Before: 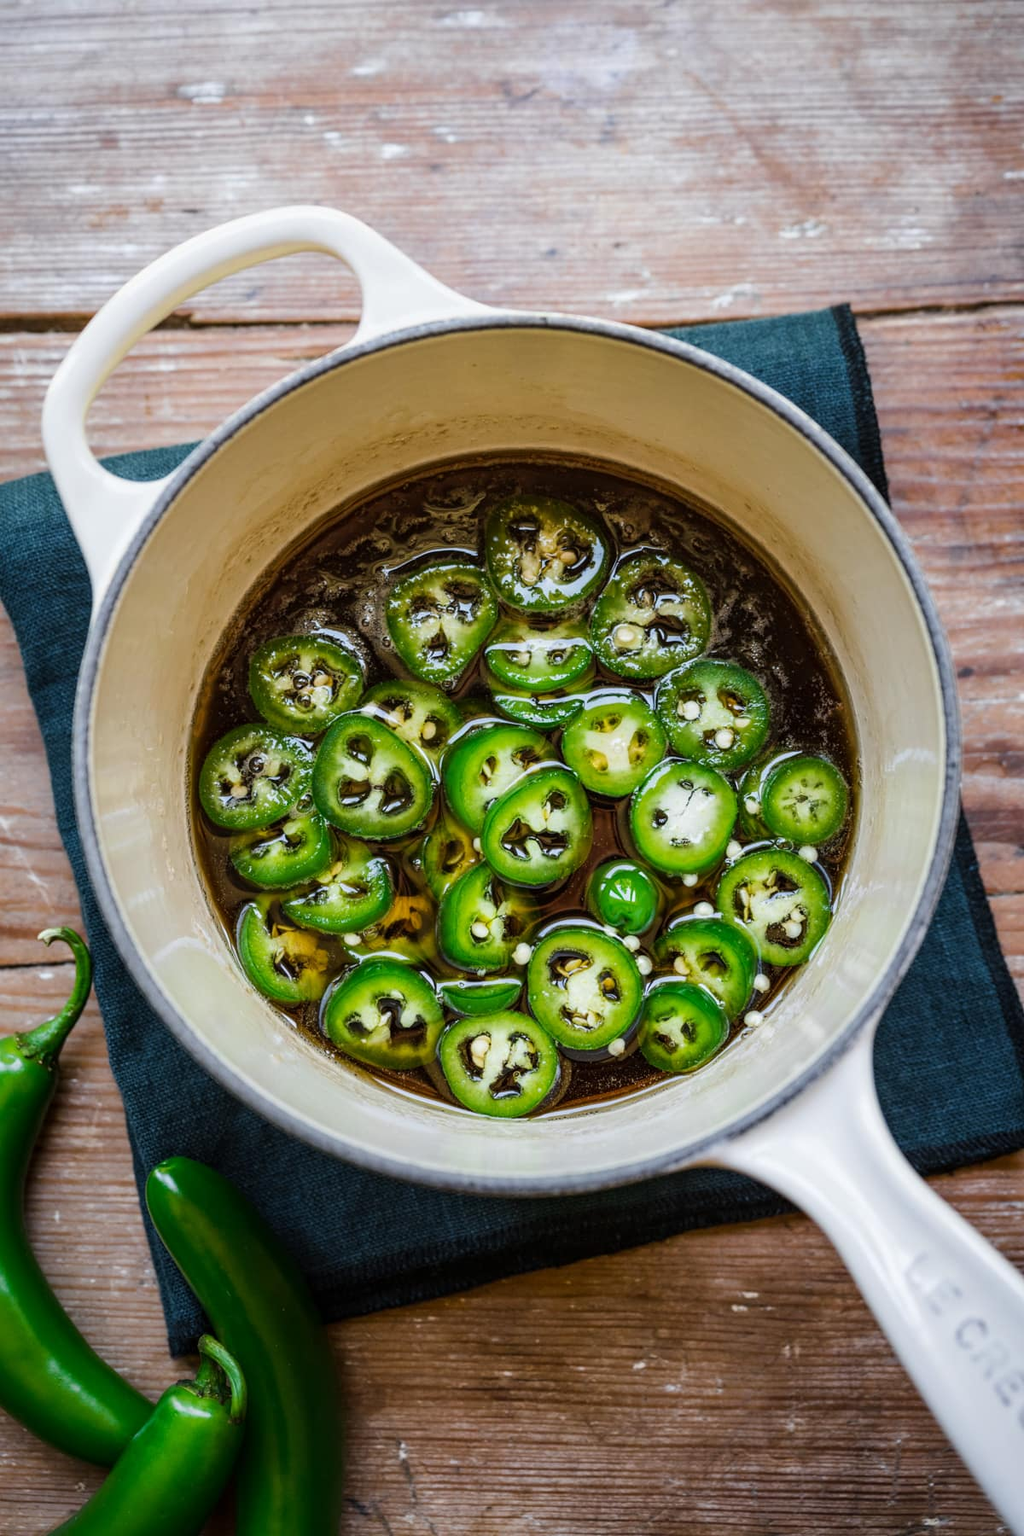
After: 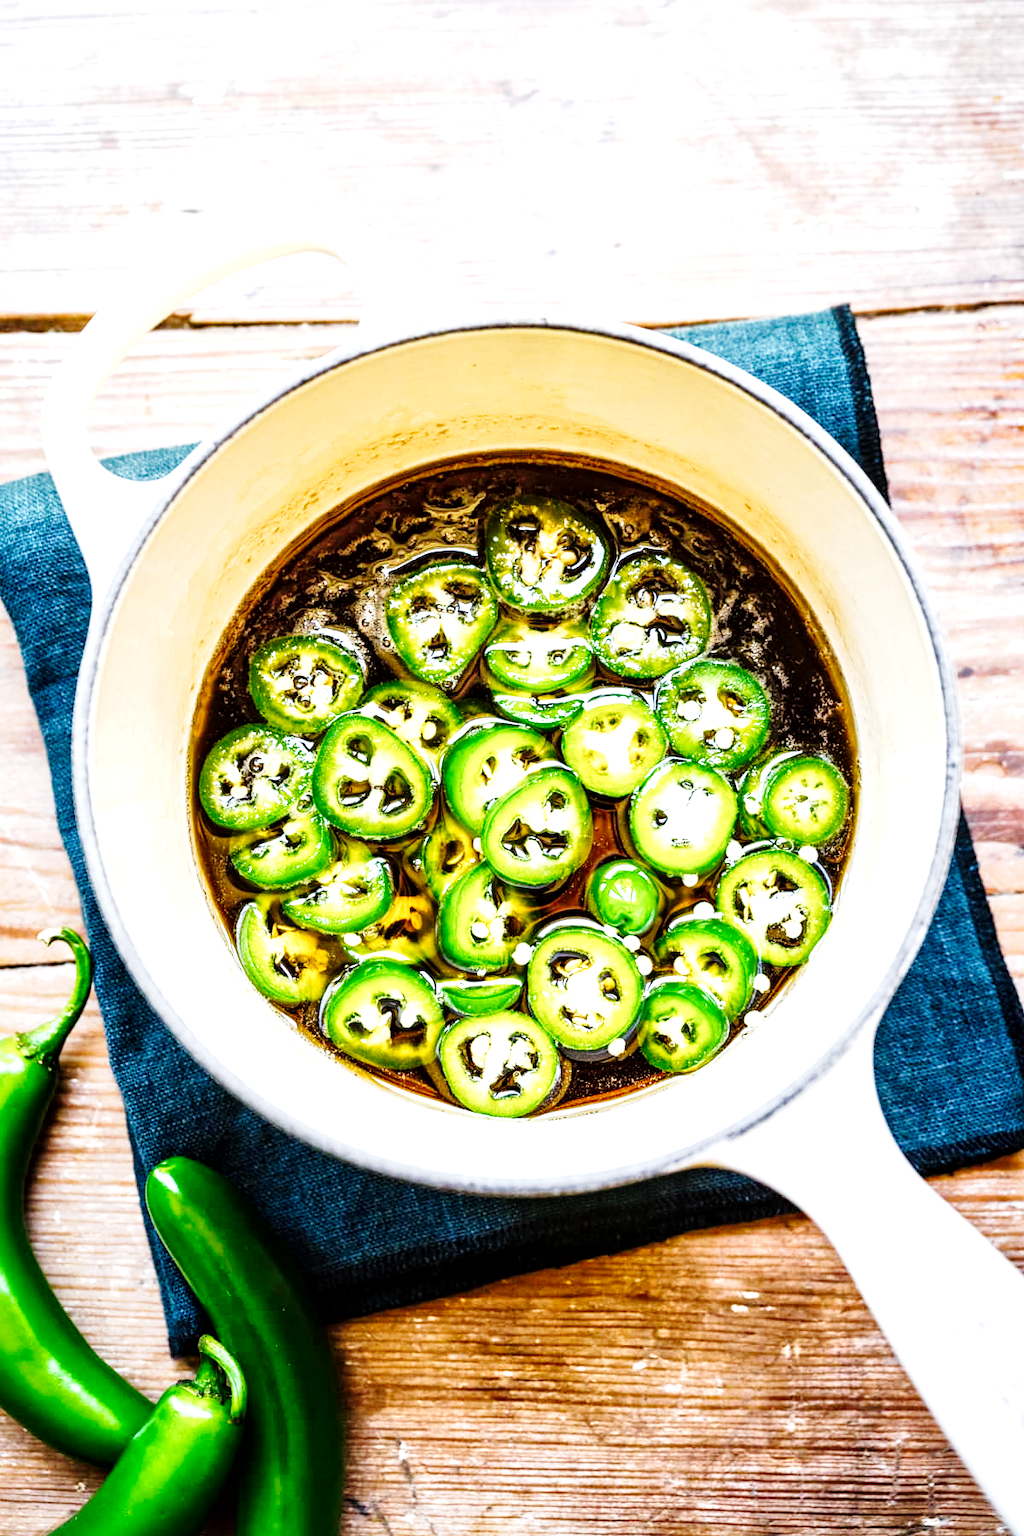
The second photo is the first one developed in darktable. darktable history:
local contrast: mode bilateral grid, contrast 21, coarseness 20, detail 150%, midtone range 0.2
exposure: black level correction 0, exposure 1.199 EV, compensate highlight preservation false
tone curve: curves: ch0 [(0, 0) (0.003, 0.001) (0.011, 0.004) (0.025, 0.009) (0.044, 0.016) (0.069, 0.025) (0.1, 0.036) (0.136, 0.059) (0.177, 0.103) (0.224, 0.175) (0.277, 0.274) (0.335, 0.395) (0.399, 0.52) (0.468, 0.635) (0.543, 0.733) (0.623, 0.817) (0.709, 0.888) (0.801, 0.93) (0.898, 0.964) (1, 1)], preserve colors none
